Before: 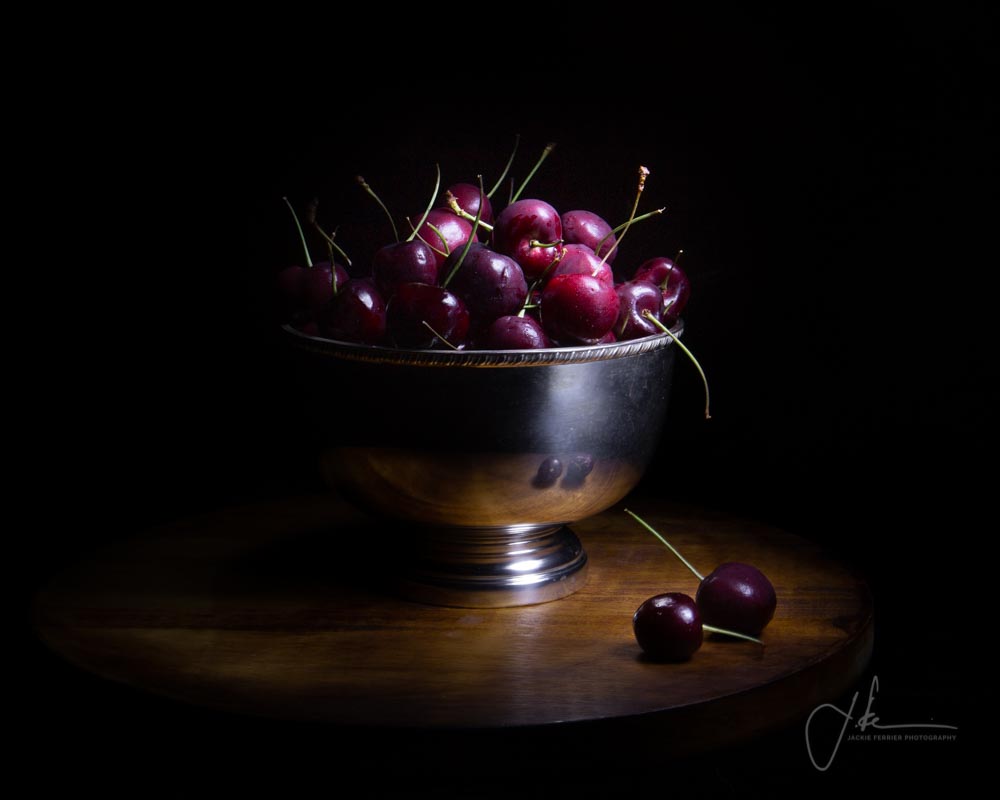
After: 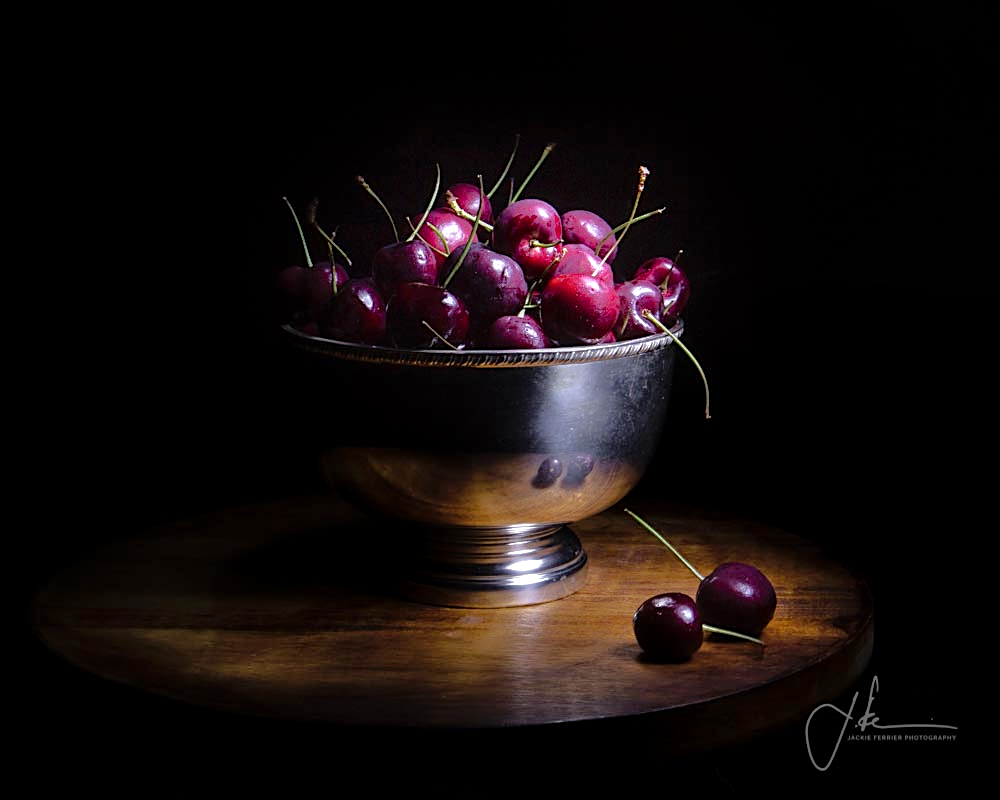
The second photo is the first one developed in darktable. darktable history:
tone equalizer: -8 EV -0.417 EV, -7 EV -0.389 EV, -6 EV -0.333 EV, -5 EV -0.222 EV, -3 EV 0.222 EV, -2 EV 0.333 EV, -1 EV 0.389 EV, +0 EV 0.417 EV, edges refinement/feathering 500, mask exposure compensation -1.57 EV, preserve details no
shadows and highlights: on, module defaults
local contrast: on, module defaults
sharpen: on, module defaults
